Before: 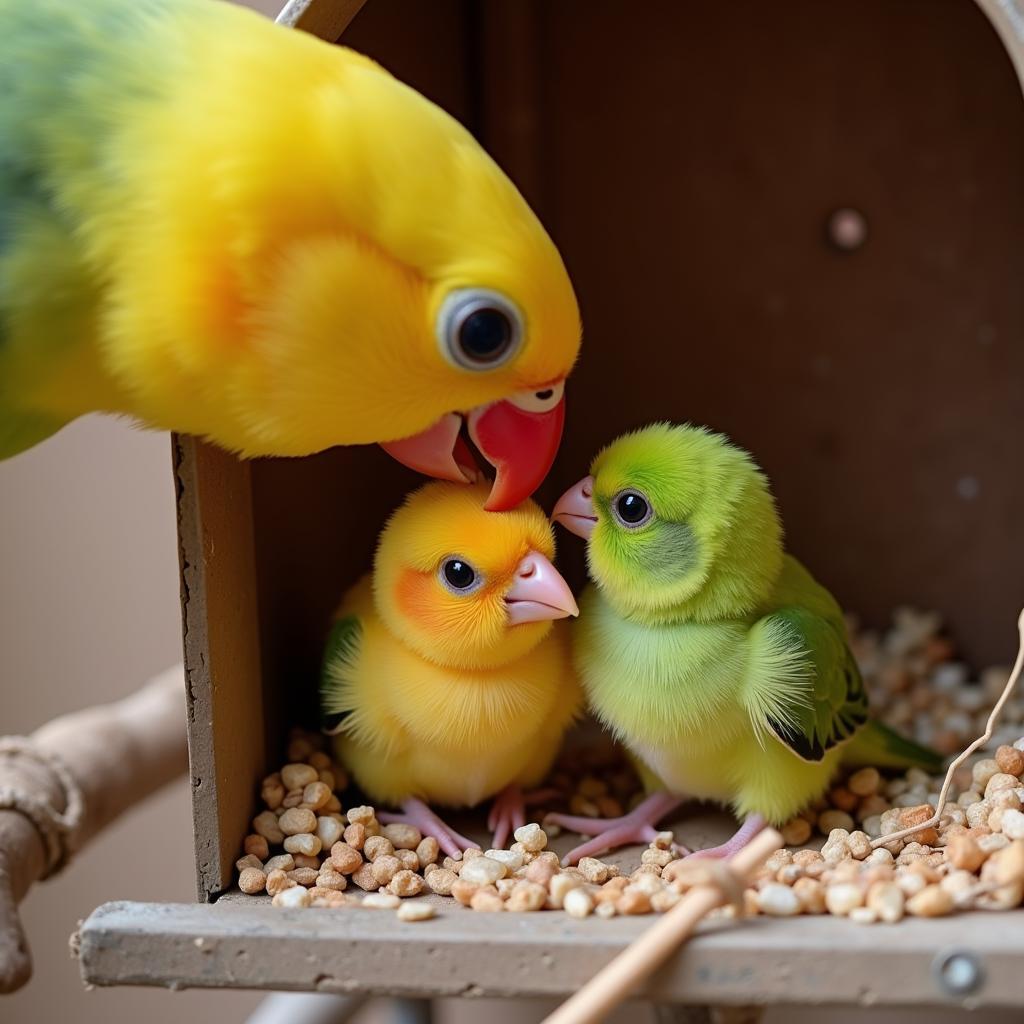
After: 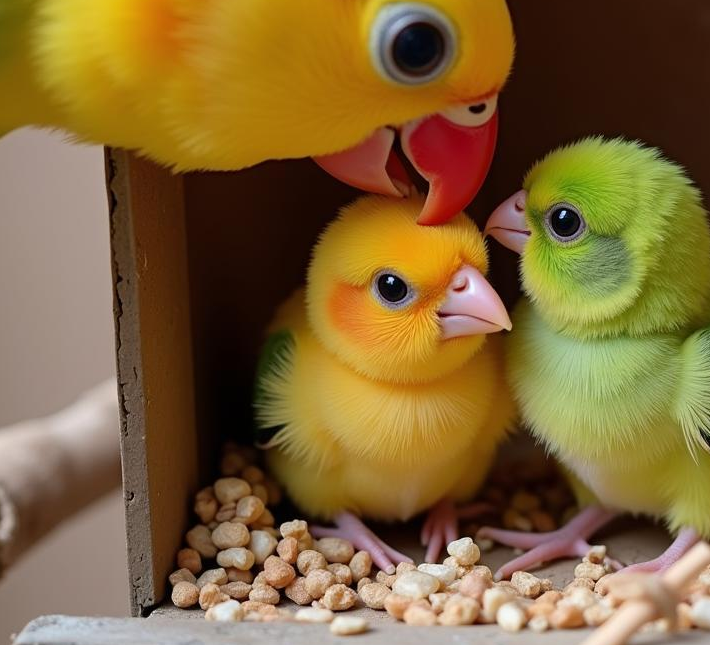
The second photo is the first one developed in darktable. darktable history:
crop: left 6.552%, top 28.015%, right 24.017%, bottom 8.976%
